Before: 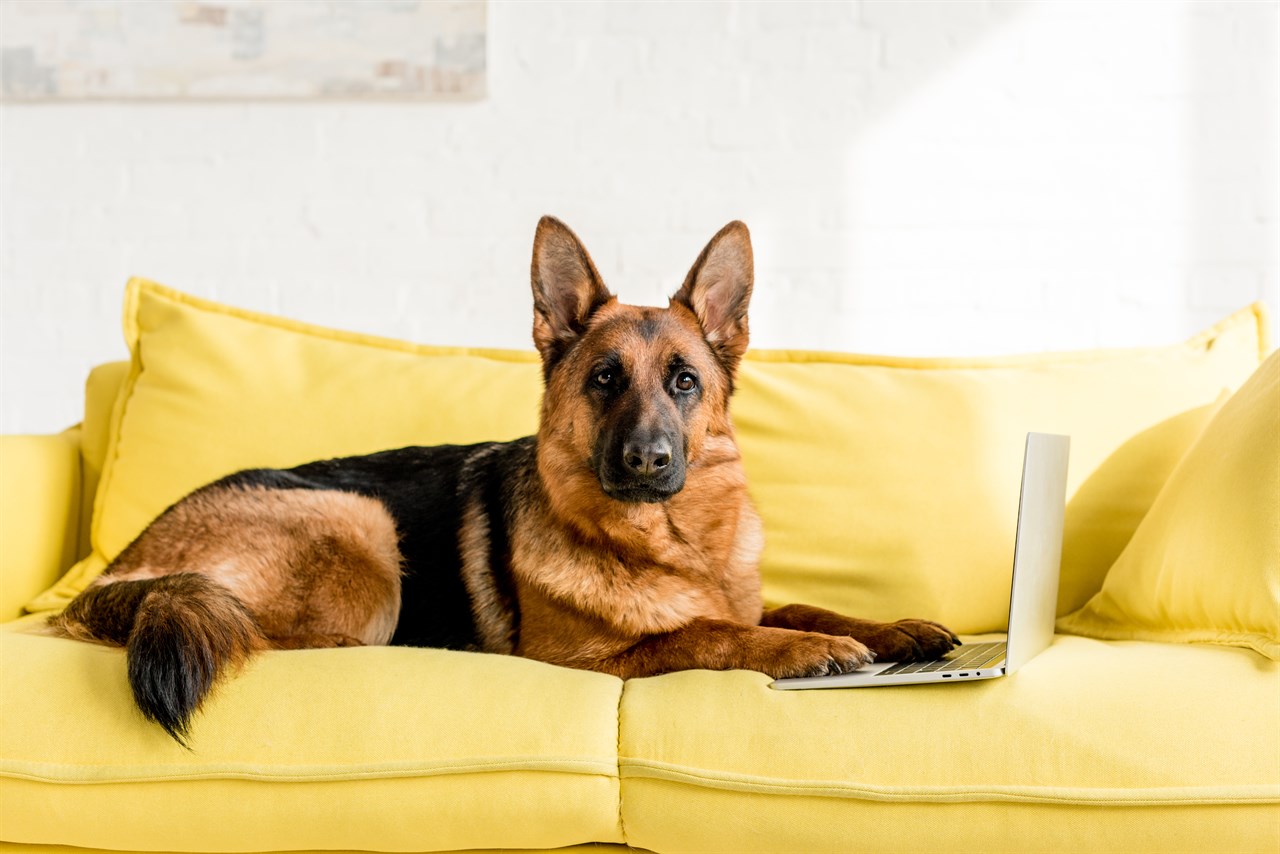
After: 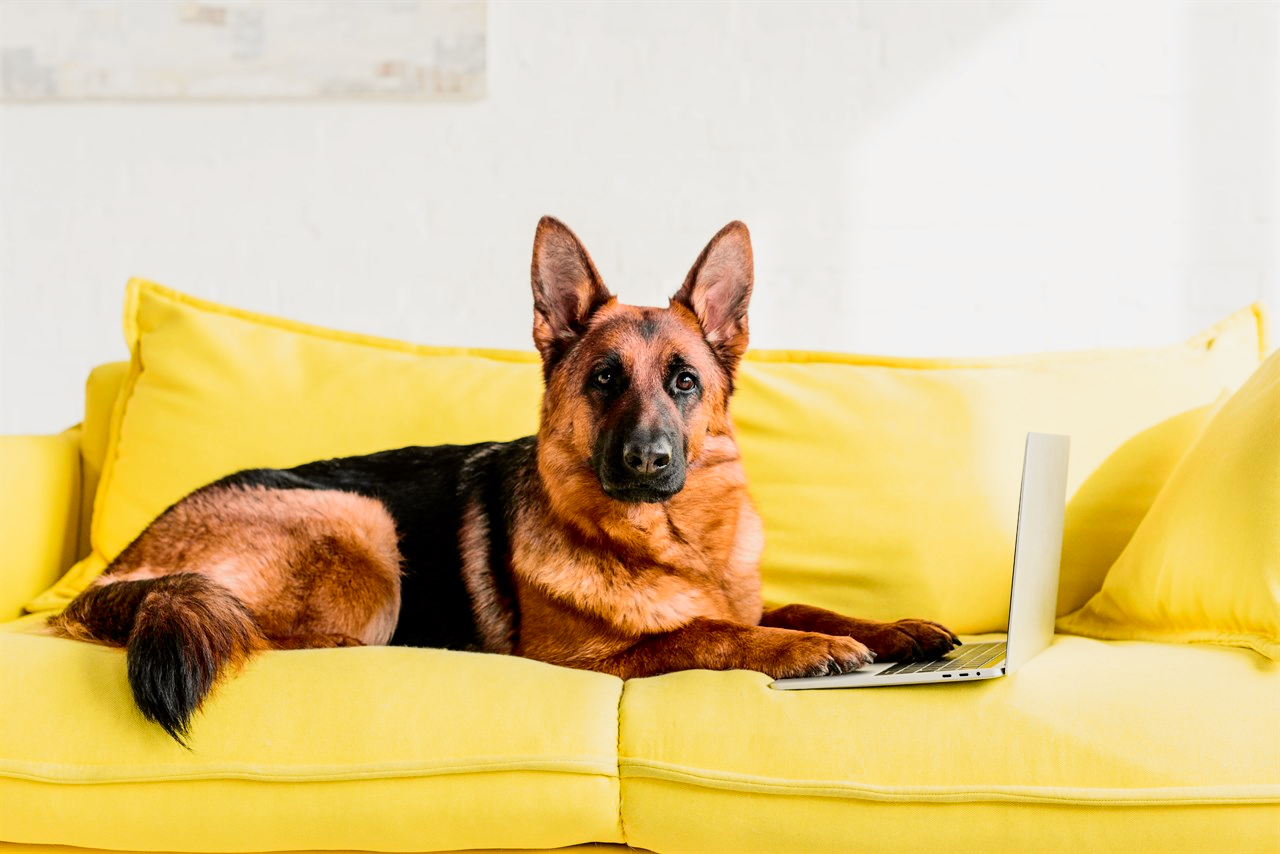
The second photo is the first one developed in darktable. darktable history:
tone curve: curves: ch0 [(0, 0) (0.087, 0.054) (0.281, 0.245) (0.506, 0.526) (0.8, 0.824) (0.994, 0.955)]; ch1 [(0, 0) (0.27, 0.195) (0.406, 0.435) (0.452, 0.474) (0.495, 0.5) (0.514, 0.508) (0.537, 0.556) (0.654, 0.689) (1, 1)]; ch2 [(0, 0) (0.269, 0.299) (0.459, 0.441) (0.498, 0.499) (0.523, 0.52) (0.551, 0.549) (0.633, 0.625) (0.659, 0.681) (0.718, 0.764) (1, 1)], color space Lab, independent channels, preserve colors basic power
